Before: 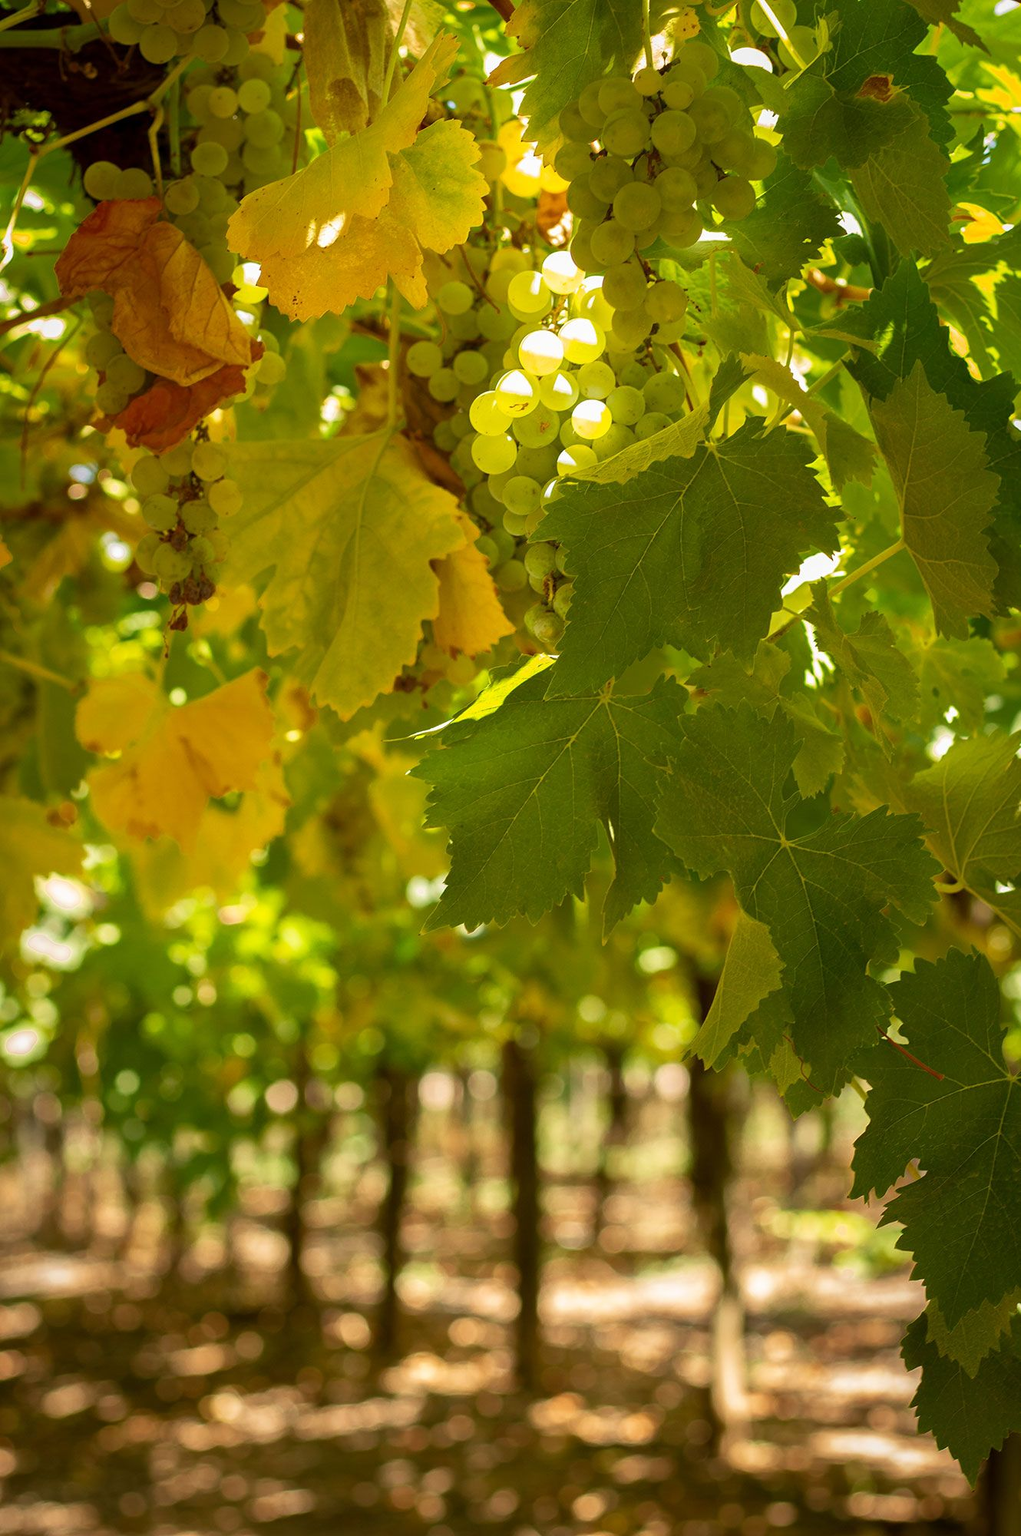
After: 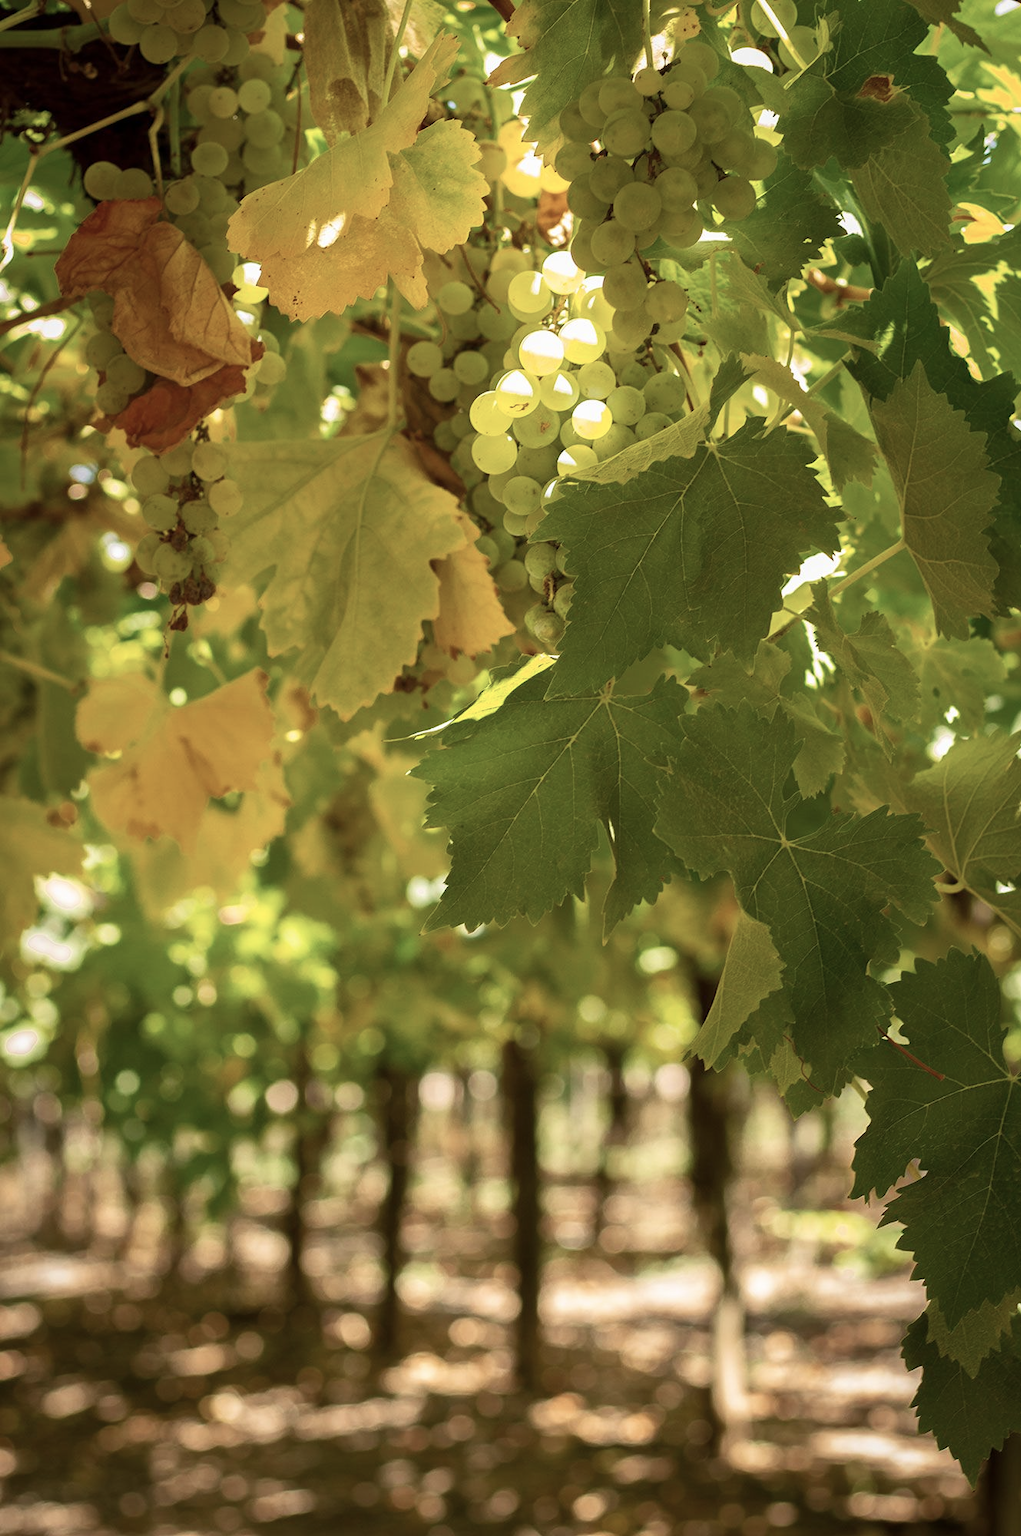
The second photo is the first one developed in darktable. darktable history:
contrast brightness saturation: contrast 0.102, saturation -0.284
